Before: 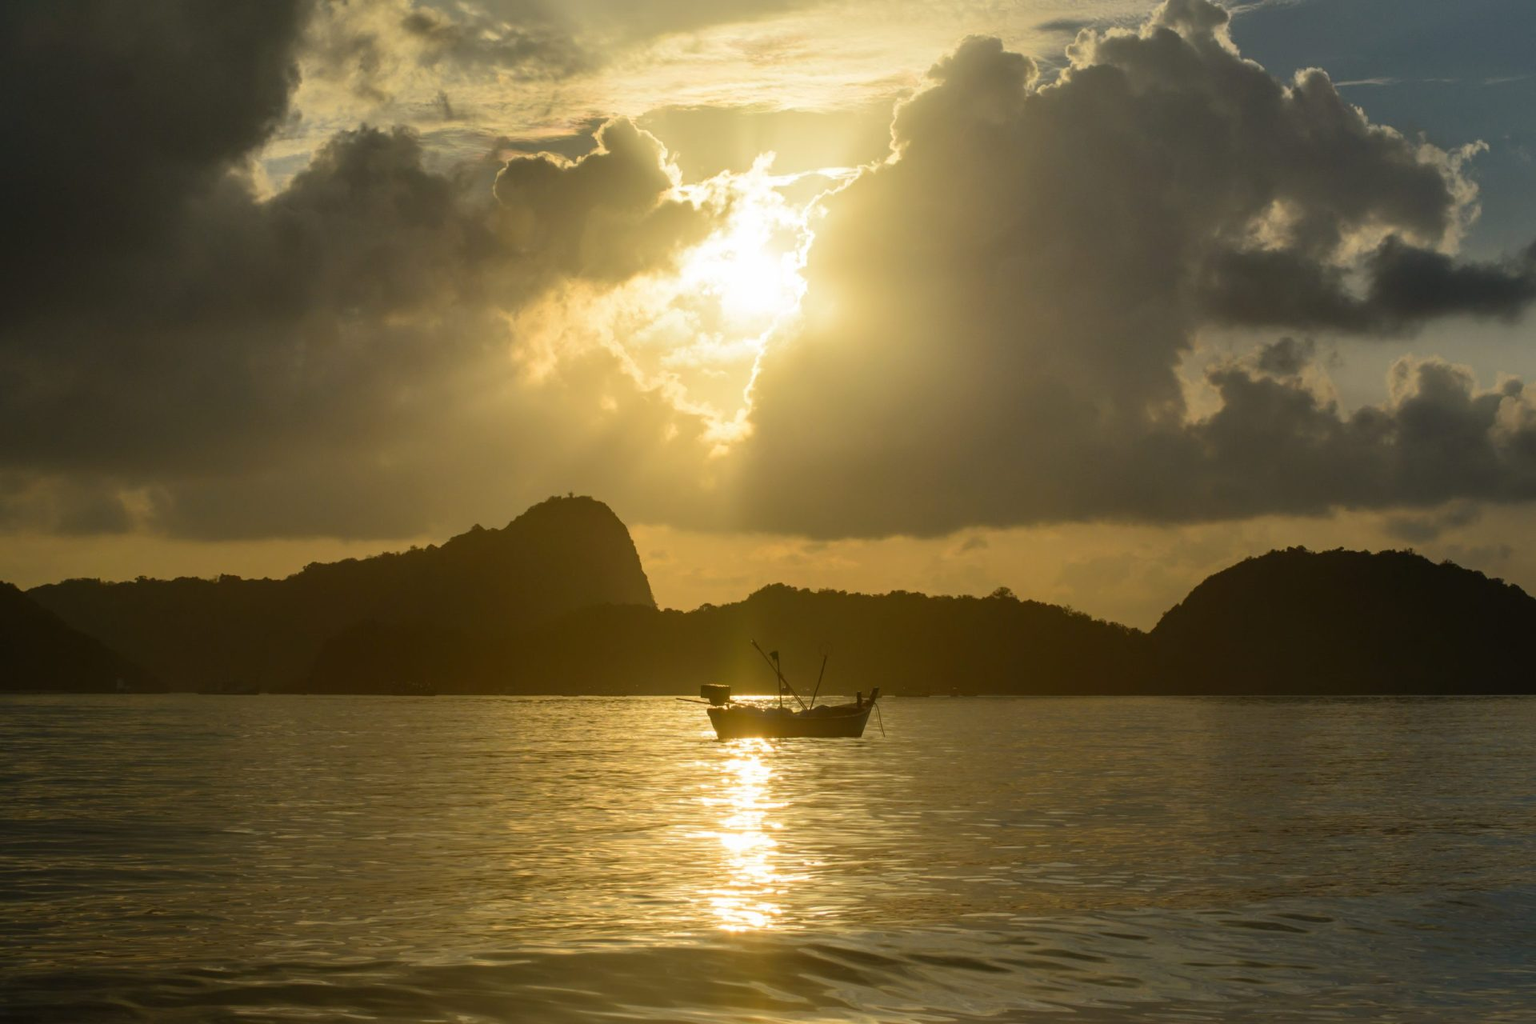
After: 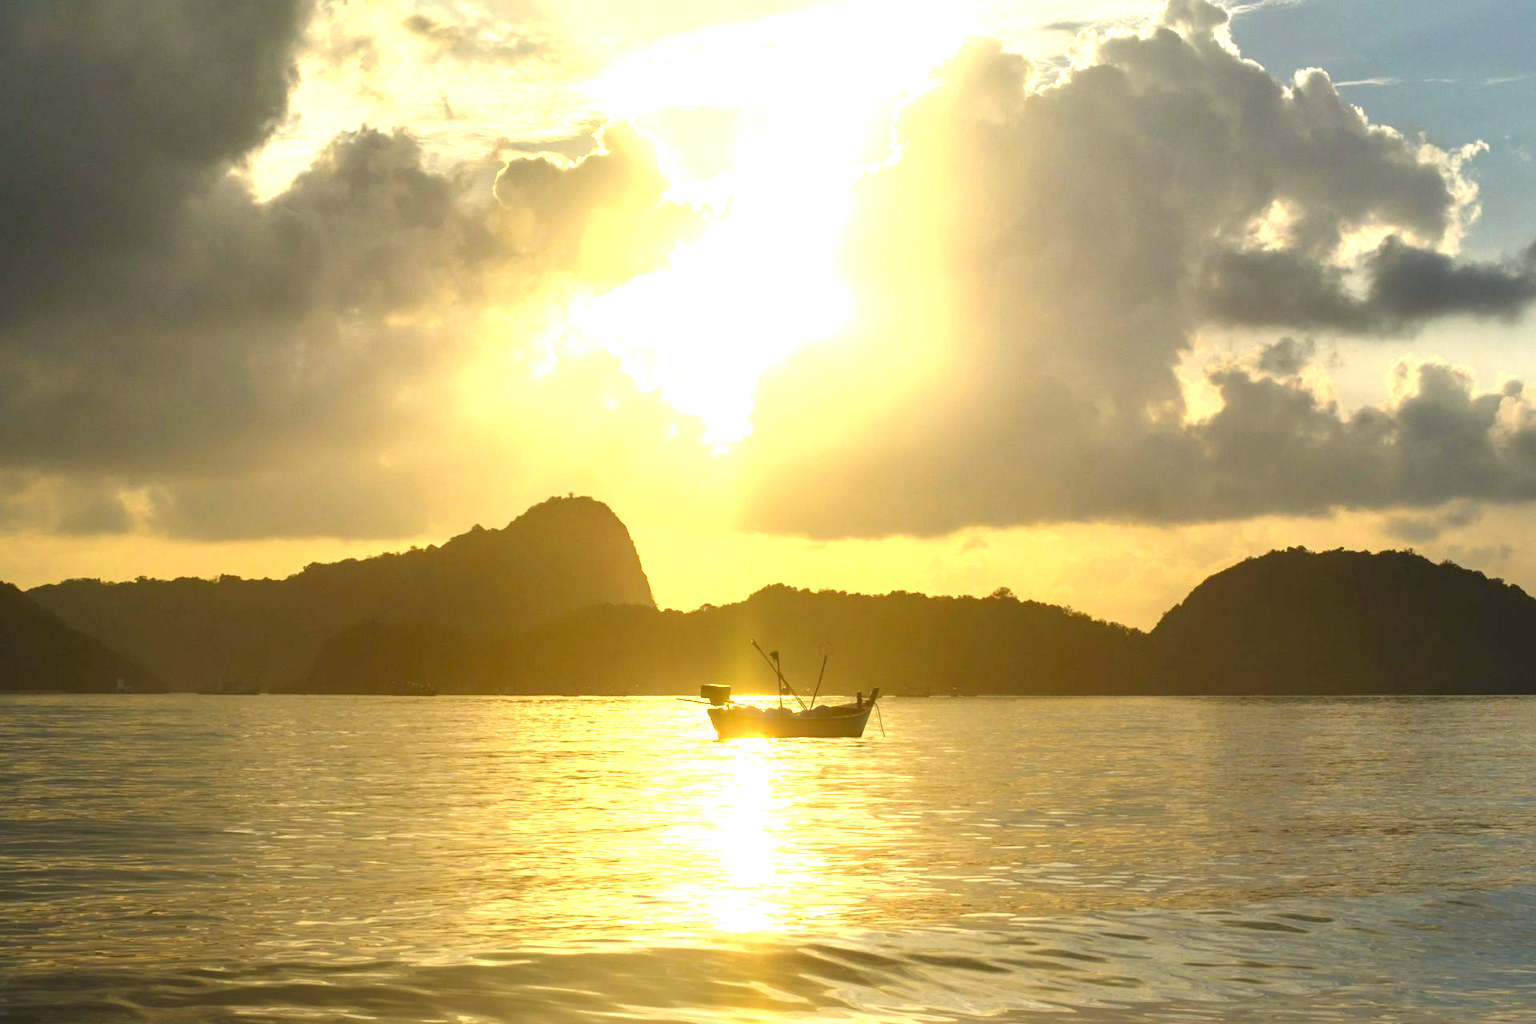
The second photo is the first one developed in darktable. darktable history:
exposure: exposure 2.001 EV, compensate highlight preservation false
